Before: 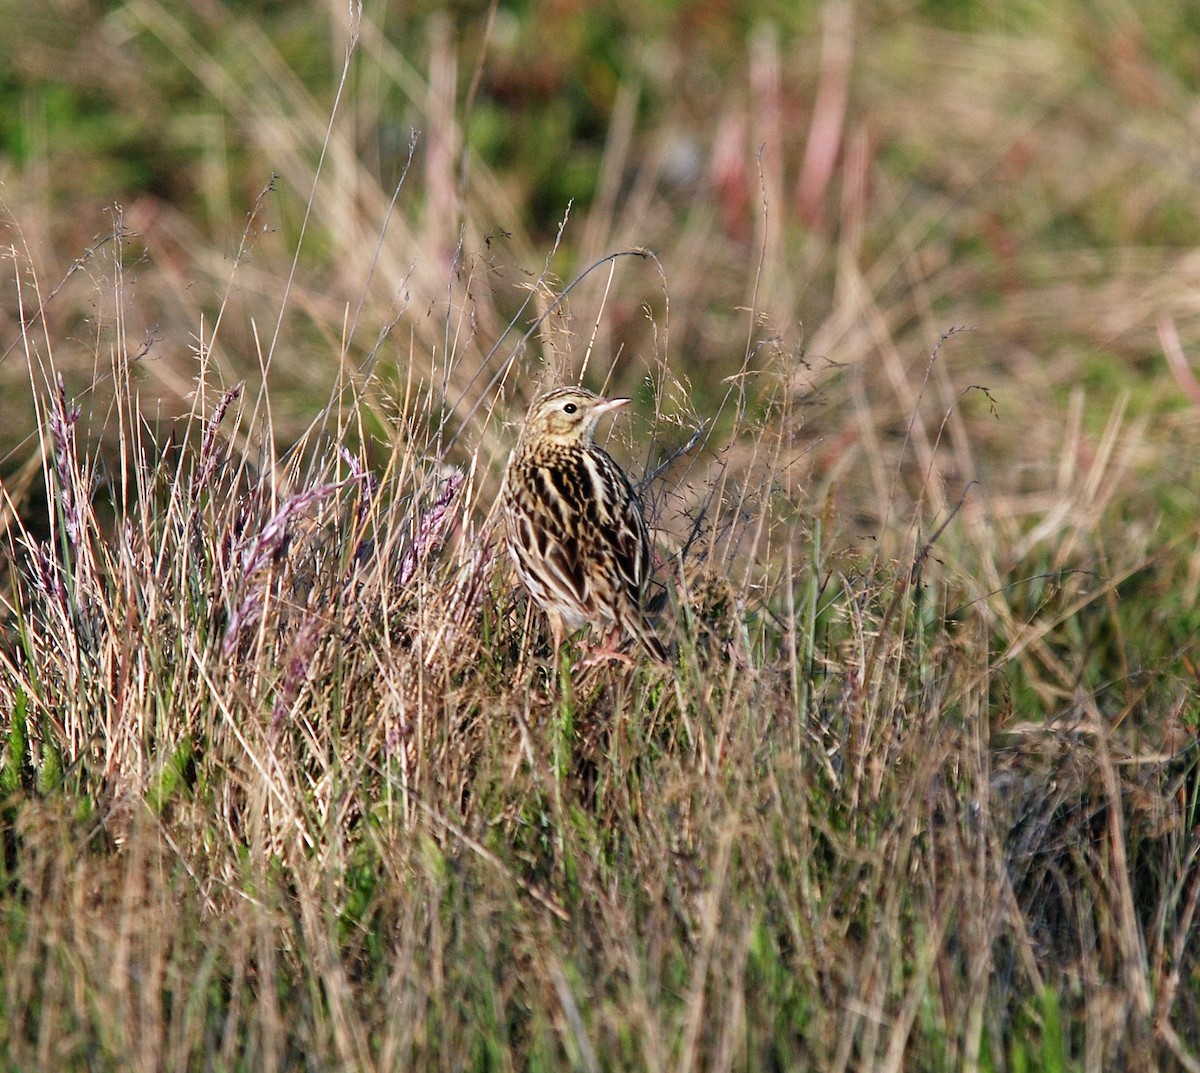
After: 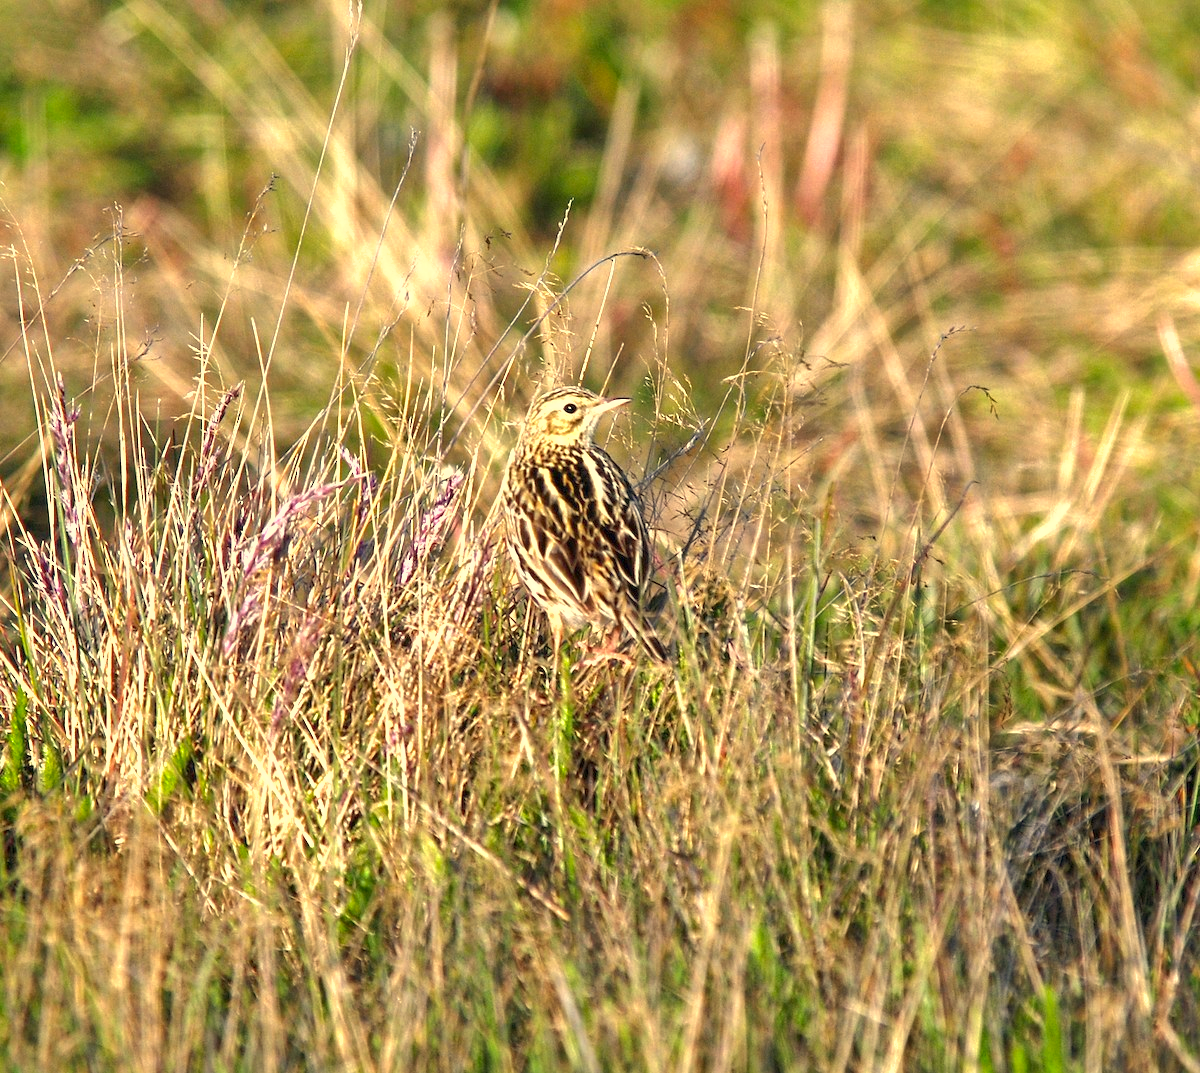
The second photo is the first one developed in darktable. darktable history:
exposure: exposure 1 EV, compensate highlight preservation false
color correction: highlights a* 2.72, highlights b* 23.47
shadows and highlights: highlights color adjustment 39.14%
